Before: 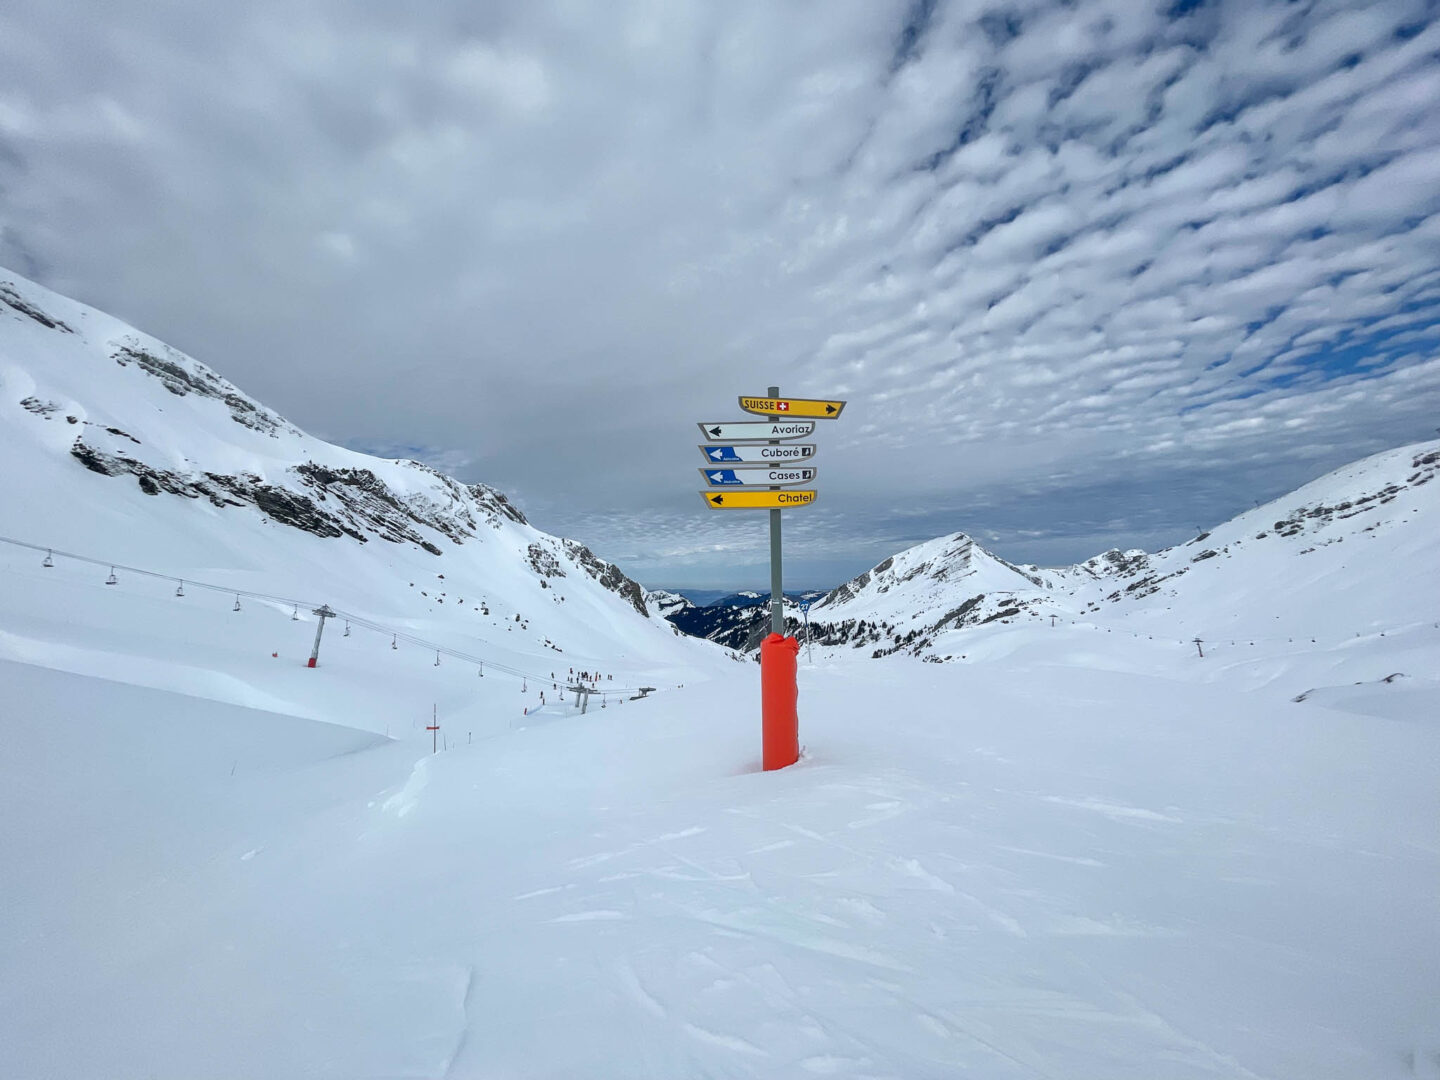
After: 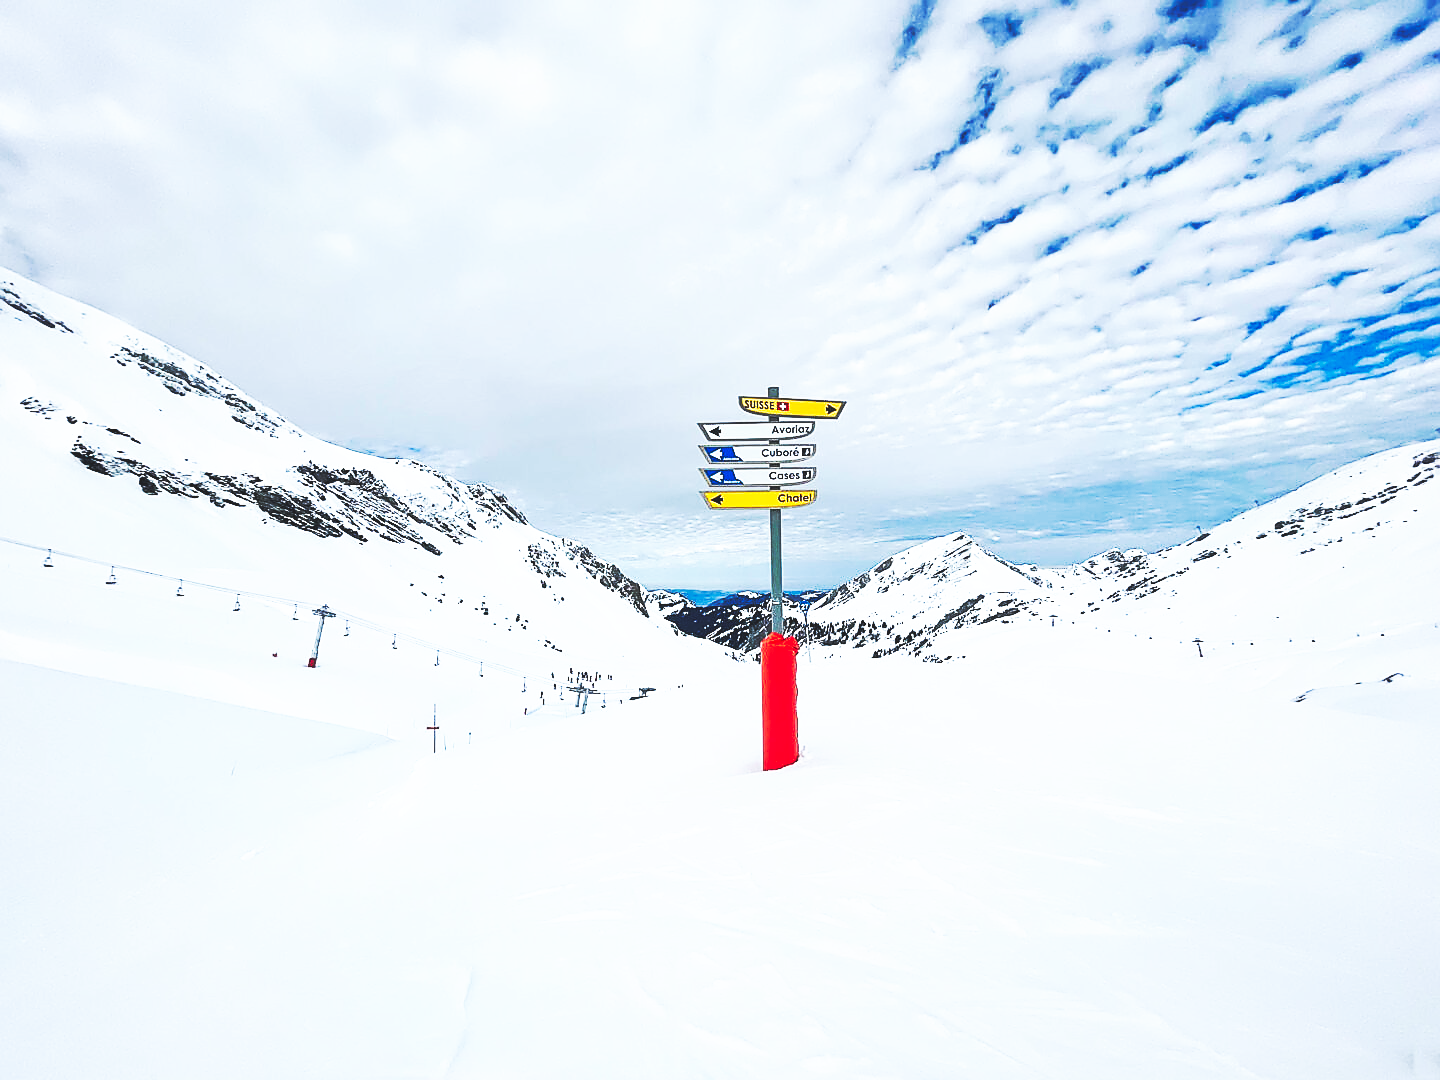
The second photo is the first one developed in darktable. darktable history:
sharpen: radius 1.4, amount 1.25, threshold 0.7
base curve: curves: ch0 [(0, 0.015) (0.085, 0.116) (0.134, 0.298) (0.19, 0.545) (0.296, 0.764) (0.599, 0.982) (1, 1)], preserve colors none
